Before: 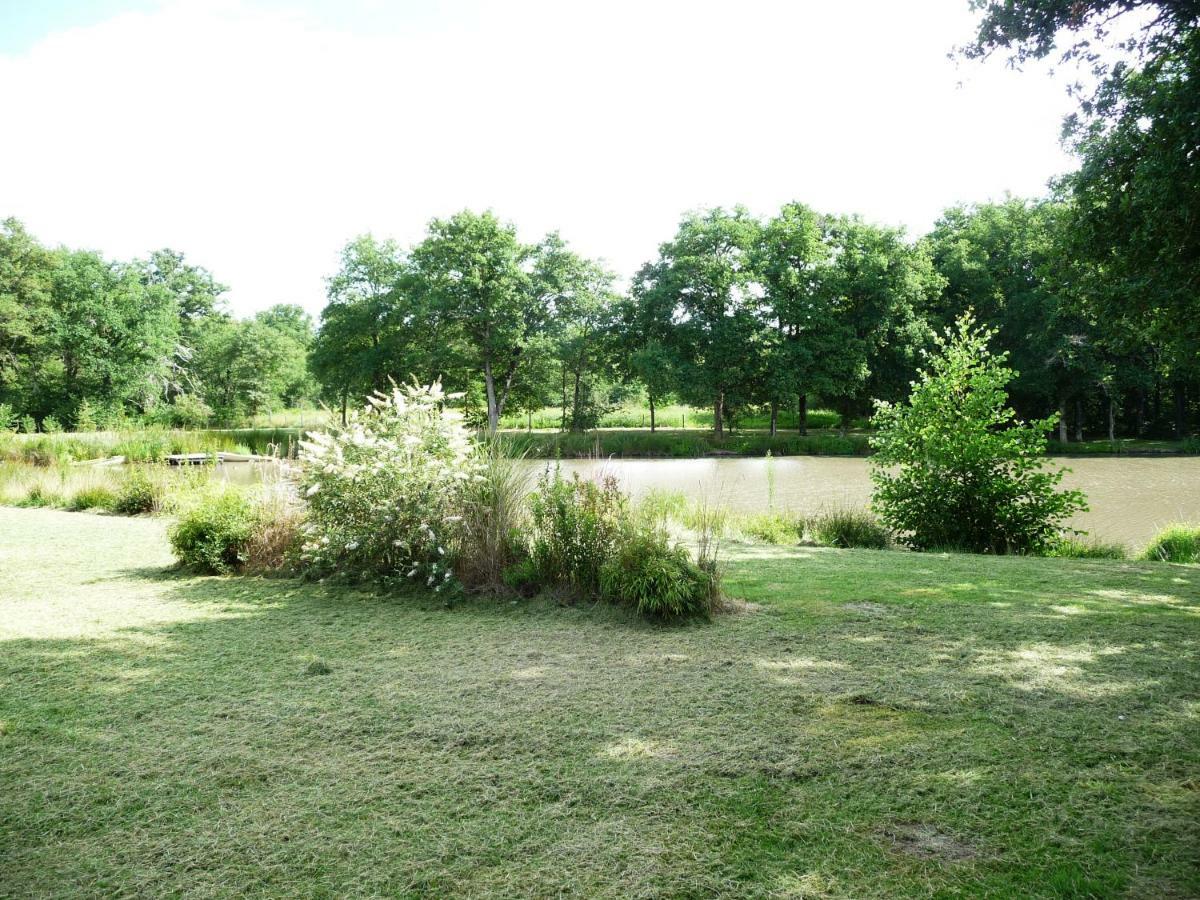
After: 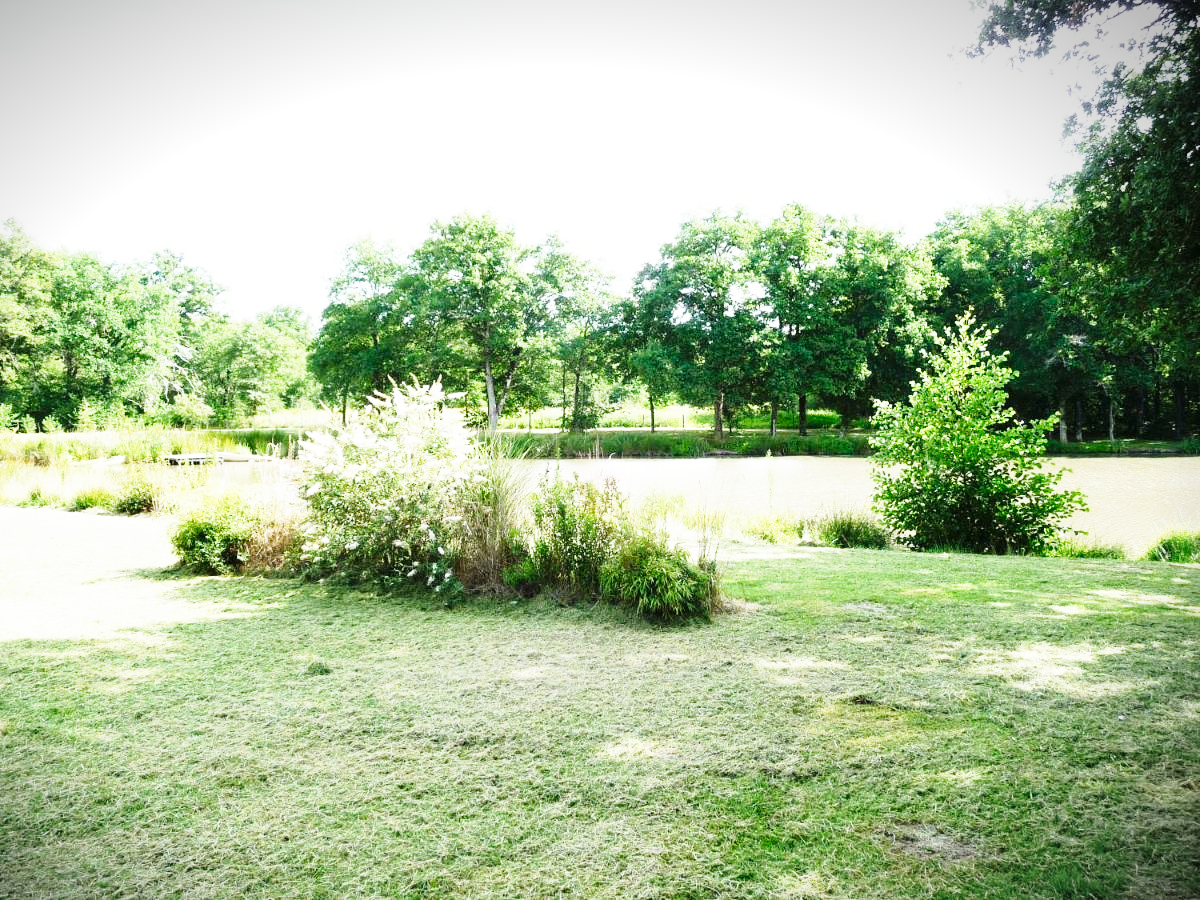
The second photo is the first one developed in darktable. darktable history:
base curve: curves: ch0 [(0, 0) (0.018, 0.026) (0.143, 0.37) (0.33, 0.731) (0.458, 0.853) (0.735, 0.965) (0.905, 0.986) (1, 1)], preserve colors none
vignetting: fall-off start 99.65%, center (-0.081, 0.067), width/height ratio 1.307
